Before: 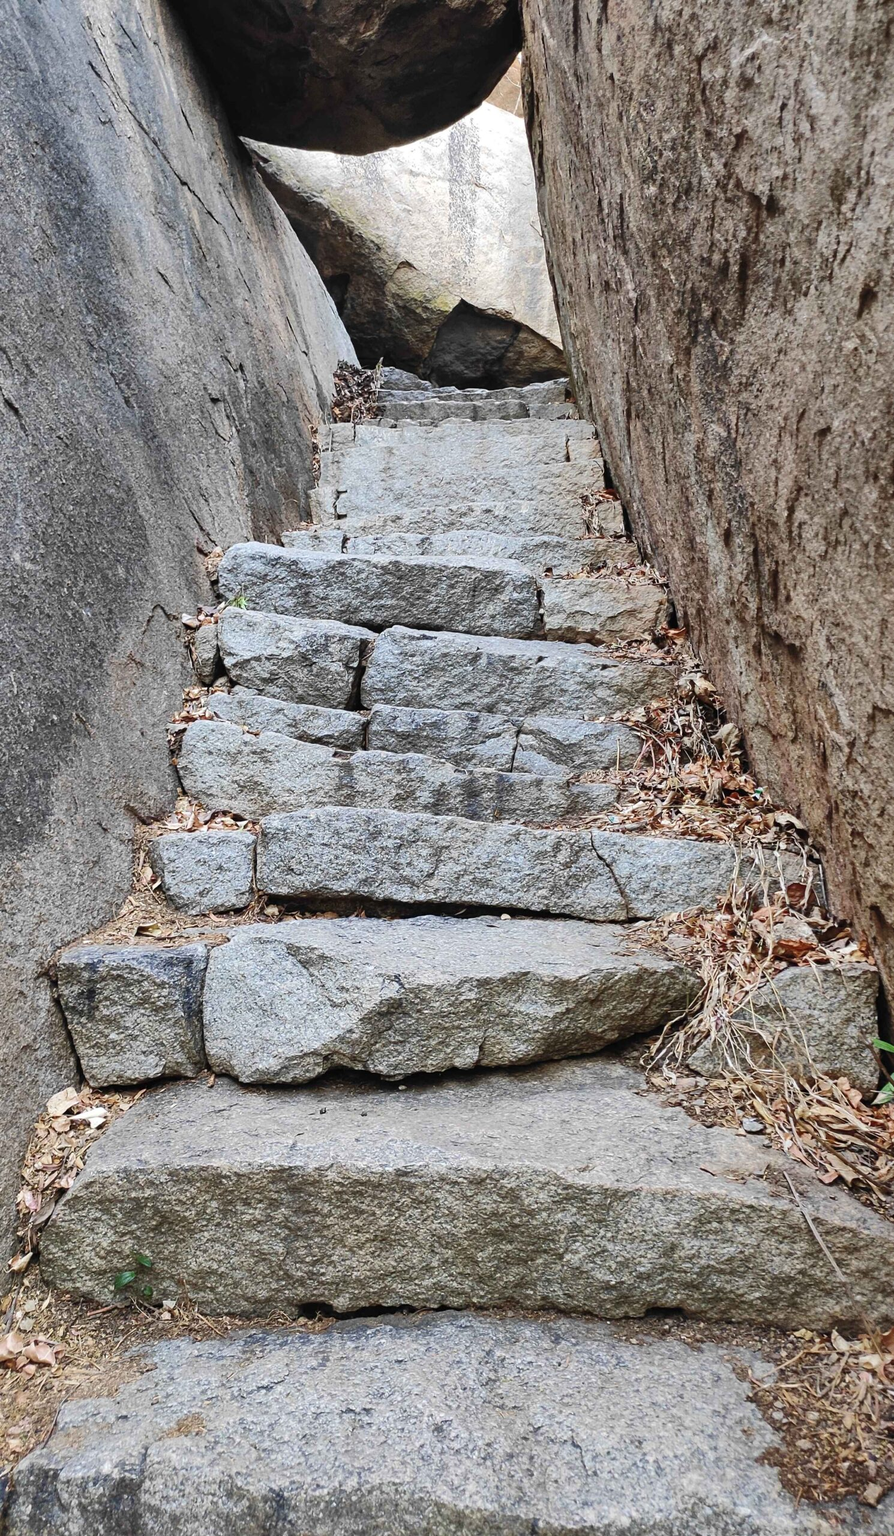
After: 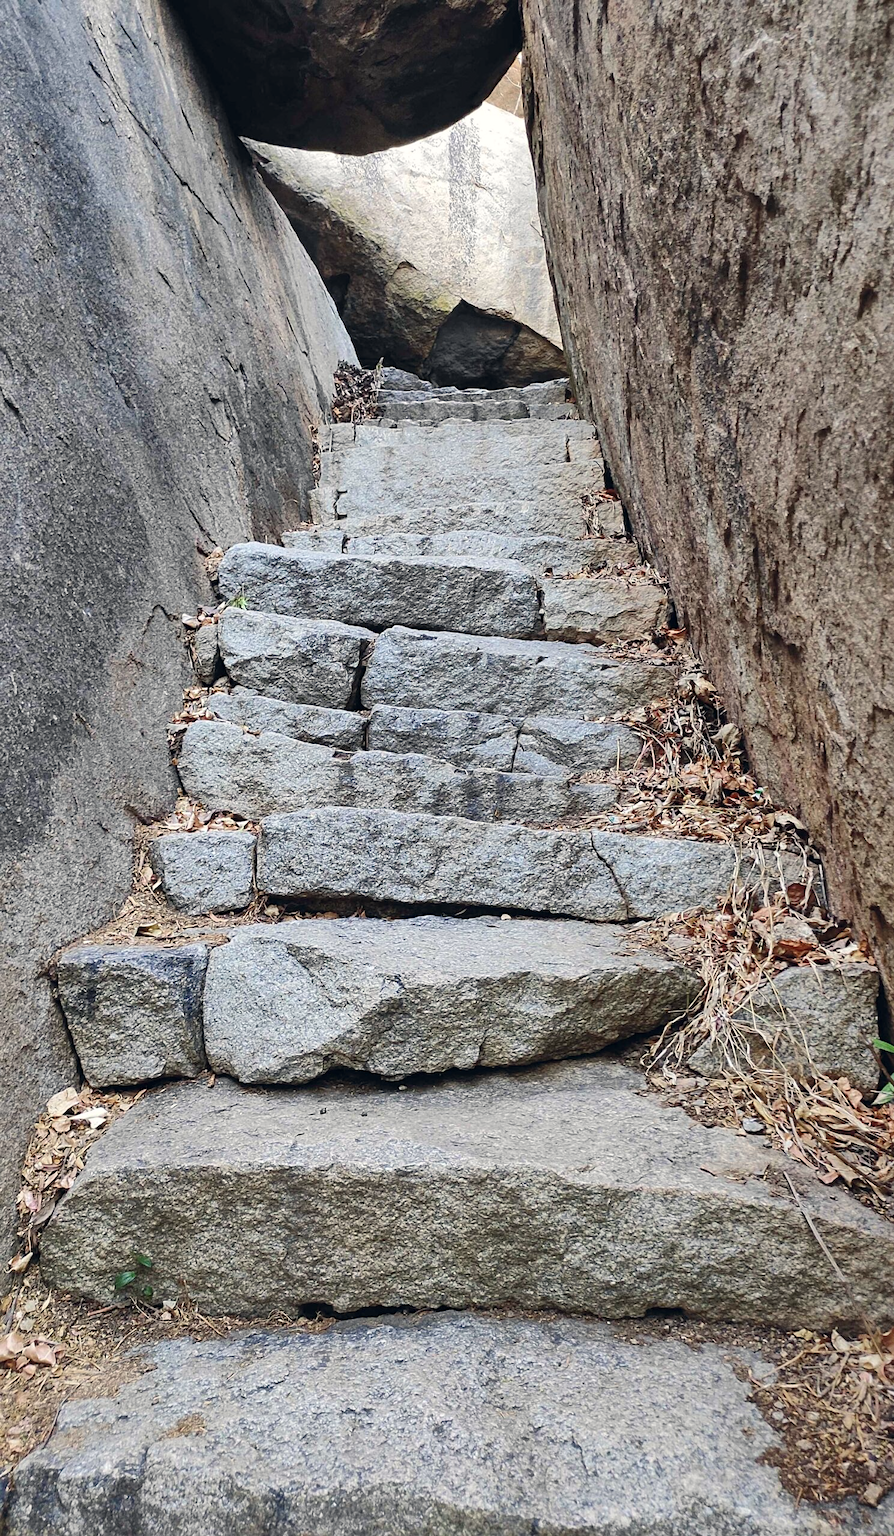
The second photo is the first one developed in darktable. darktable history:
sharpen: amount 0.2
color correction: highlights a* 0.207, highlights b* 2.7, shadows a* -0.874, shadows b* -4.78
